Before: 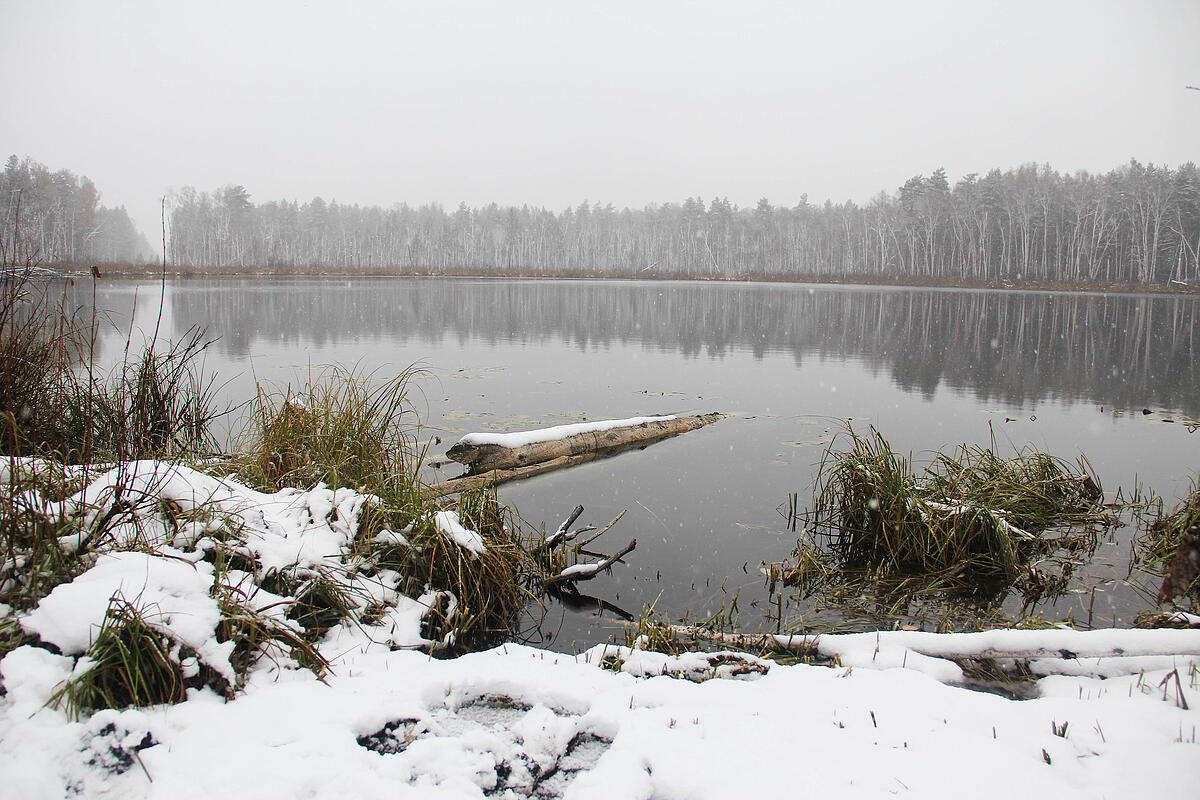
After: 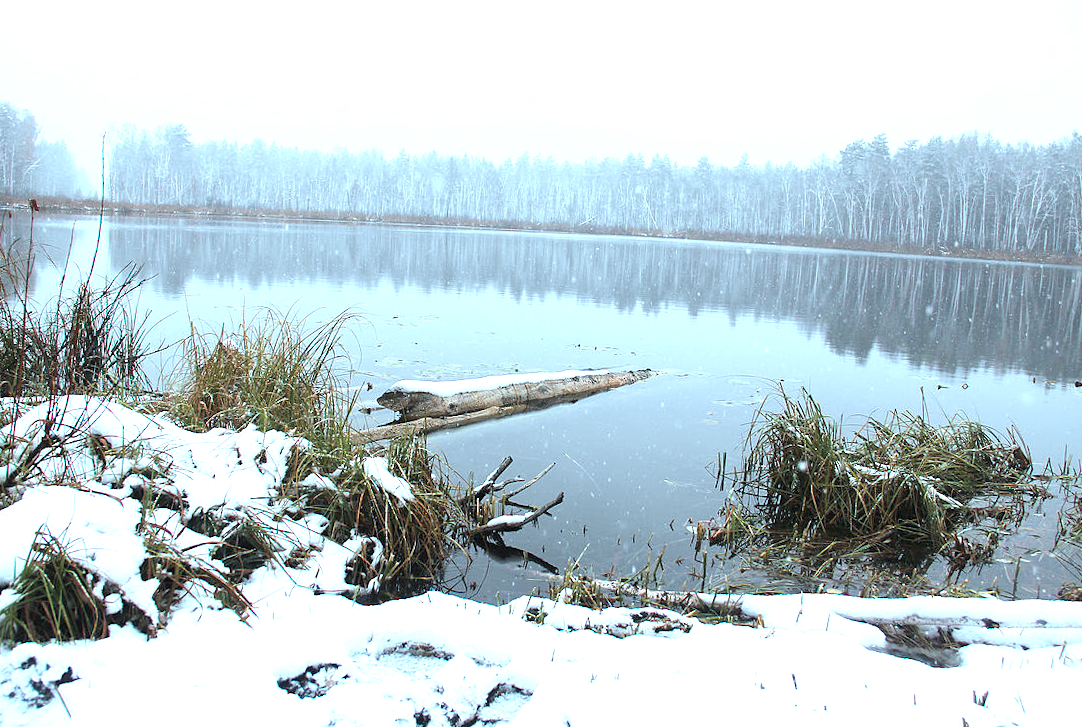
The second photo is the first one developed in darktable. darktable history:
color correction: highlights a* -10.4, highlights b* -19.79
crop and rotate: angle -2.14°, left 3.125%, top 3.601%, right 1.642%, bottom 0.476%
exposure: black level correction 0.001, exposure 0.963 EV, compensate exposure bias true, compensate highlight preservation false
